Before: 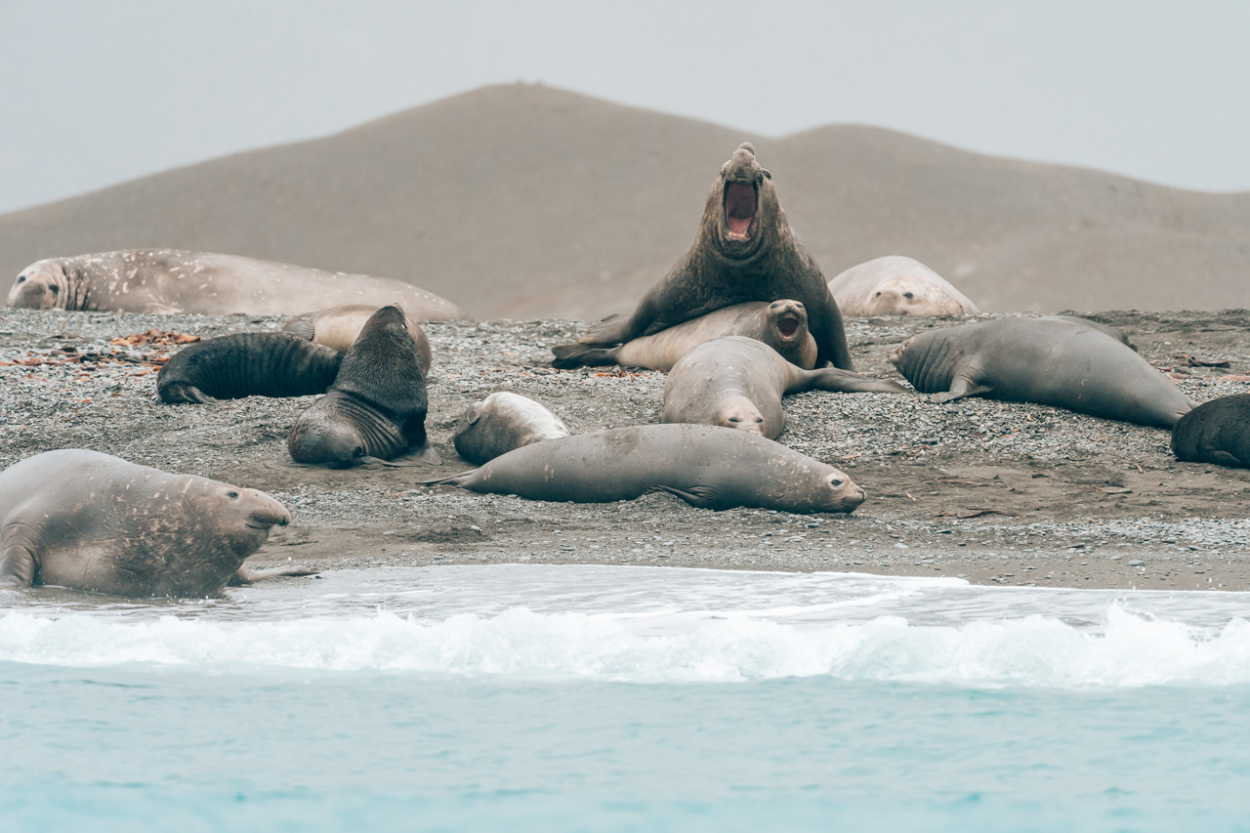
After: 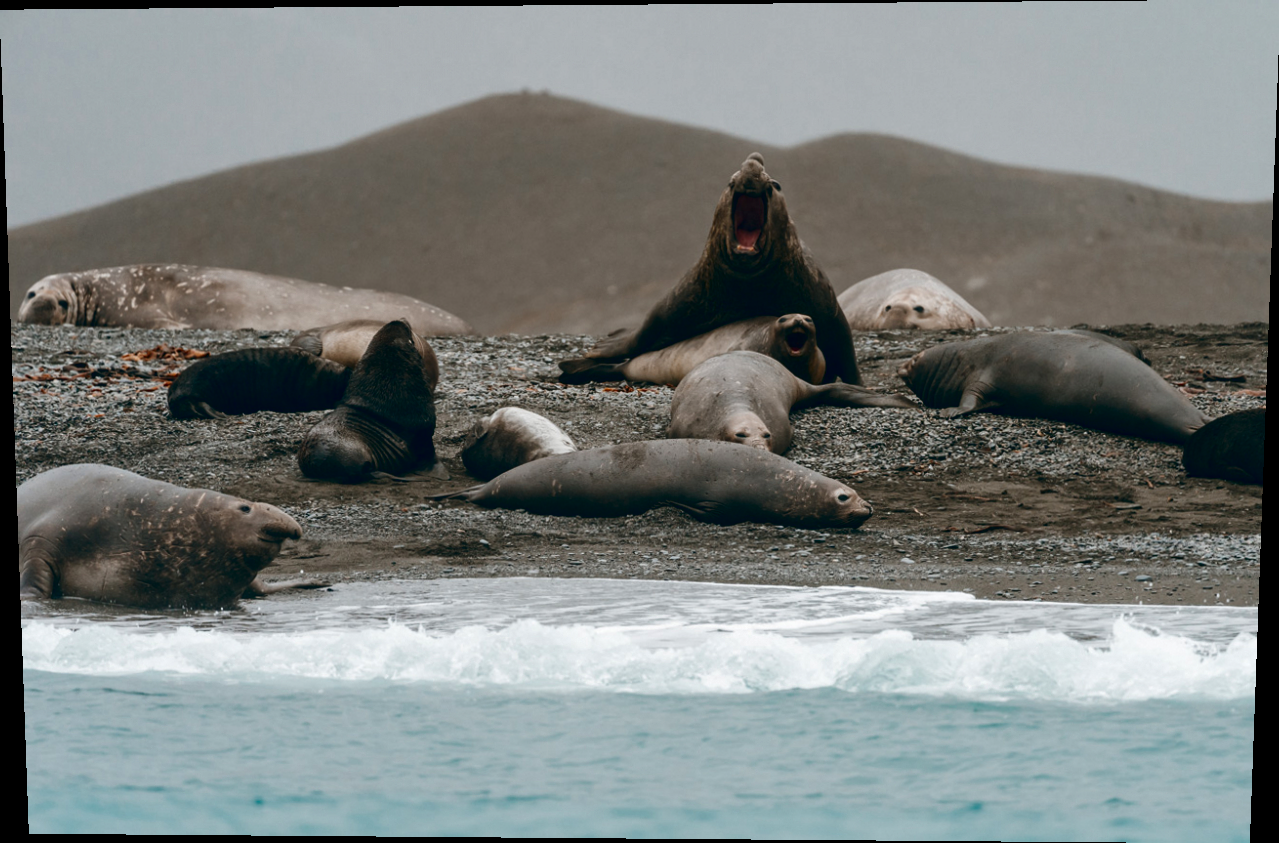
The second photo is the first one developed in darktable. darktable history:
contrast brightness saturation: contrast 0.09, brightness -0.59, saturation 0.17
rotate and perspective: lens shift (vertical) 0.048, lens shift (horizontal) -0.024, automatic cropping off
